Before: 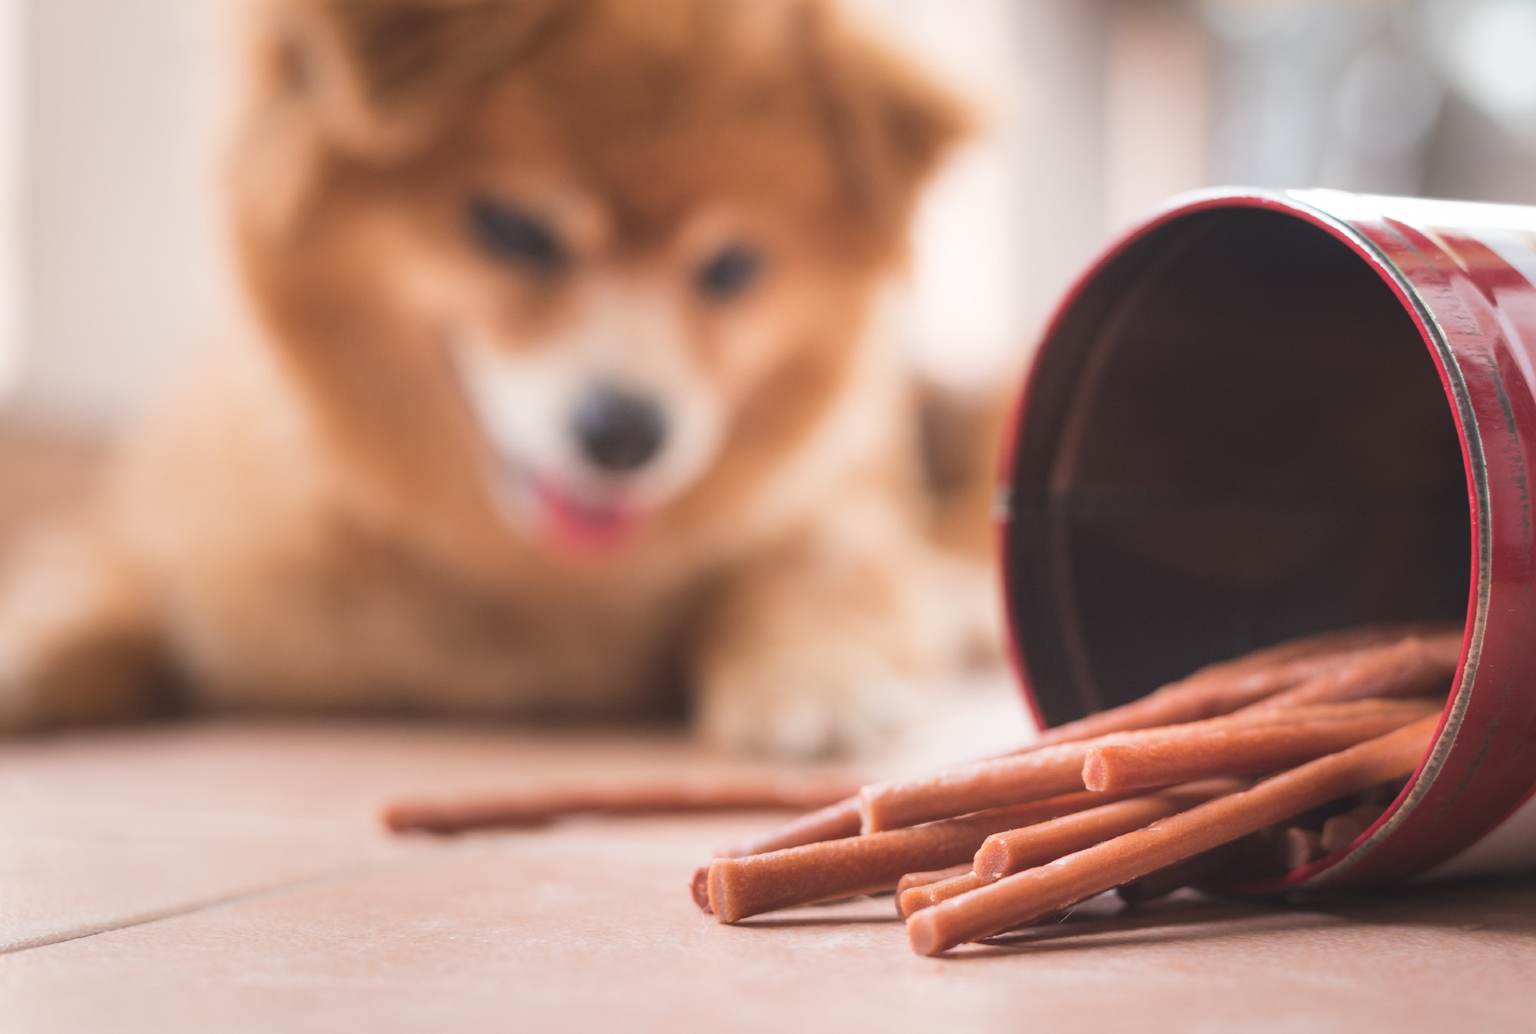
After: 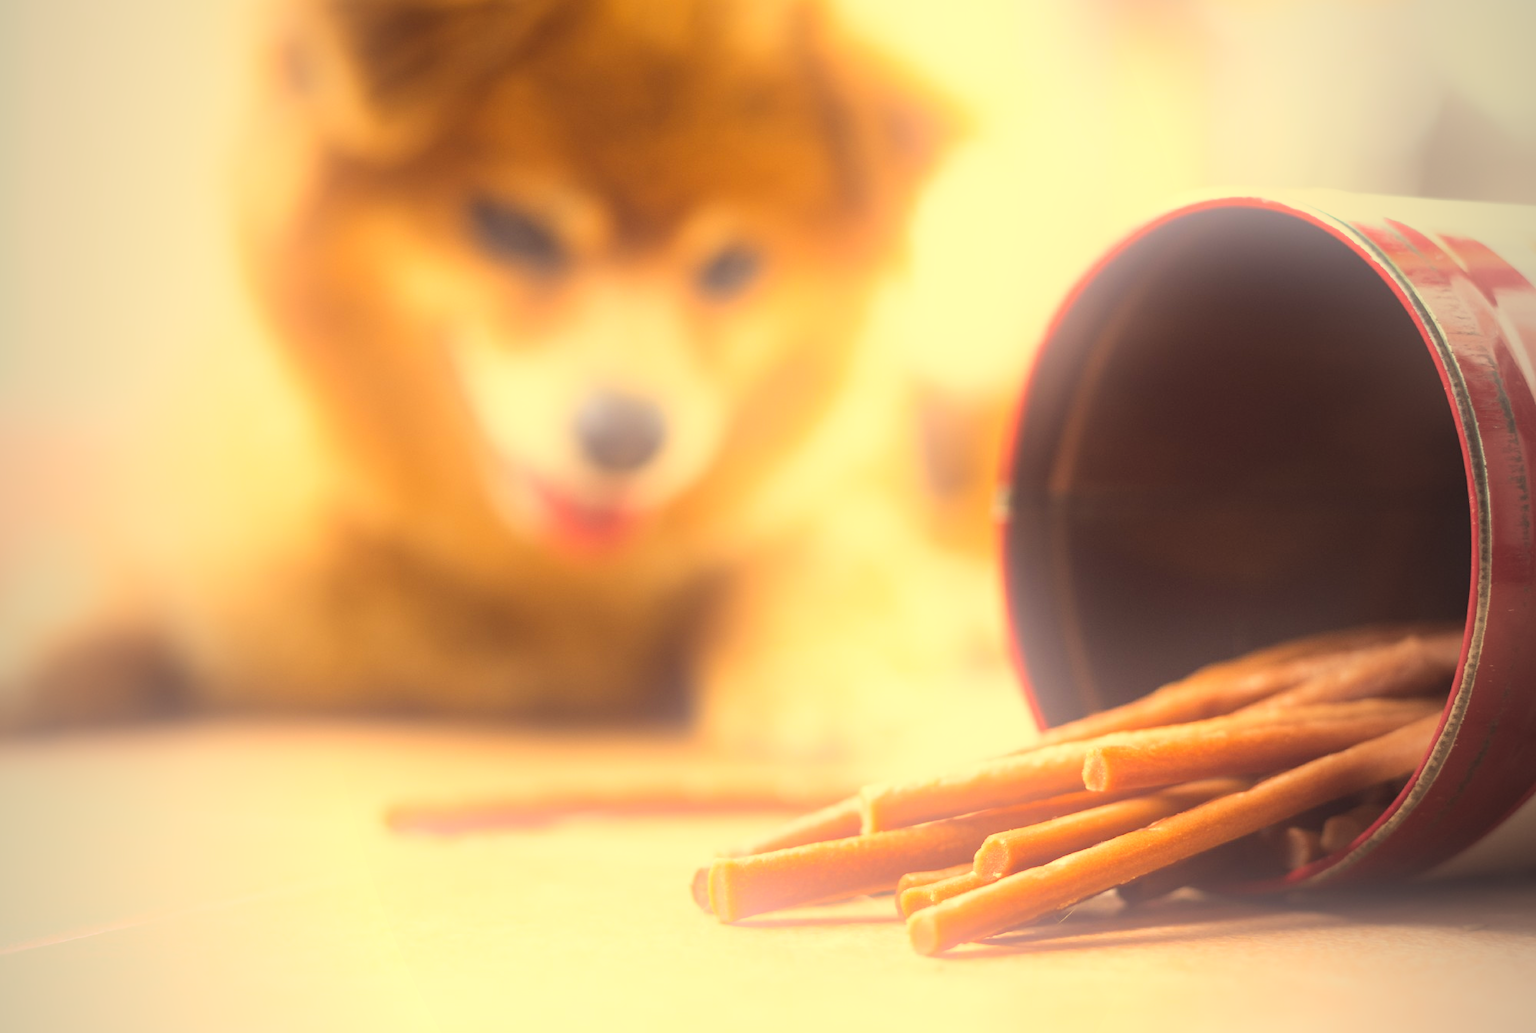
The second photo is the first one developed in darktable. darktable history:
color balance: input saturation 99%
base curve: curves: ch0 [(0, 0) (0.688, 0.865) (1, 1)], preserve colors none
vignetting: fall-off start 97%, fall-off radius 100%, width/height ratio 0.609, unbound false
color correction: highlights a* -0.482, highlights b* 40, shadows a* 9.8, shadows b* -0.161
bloom: on, module defaults
